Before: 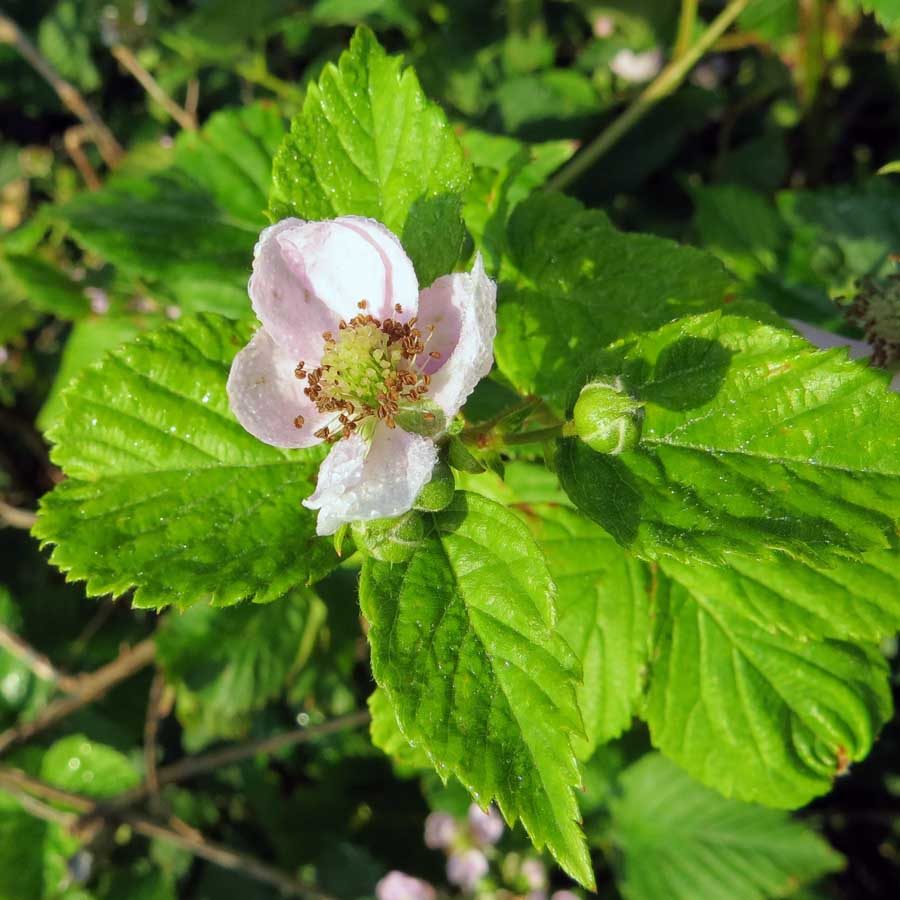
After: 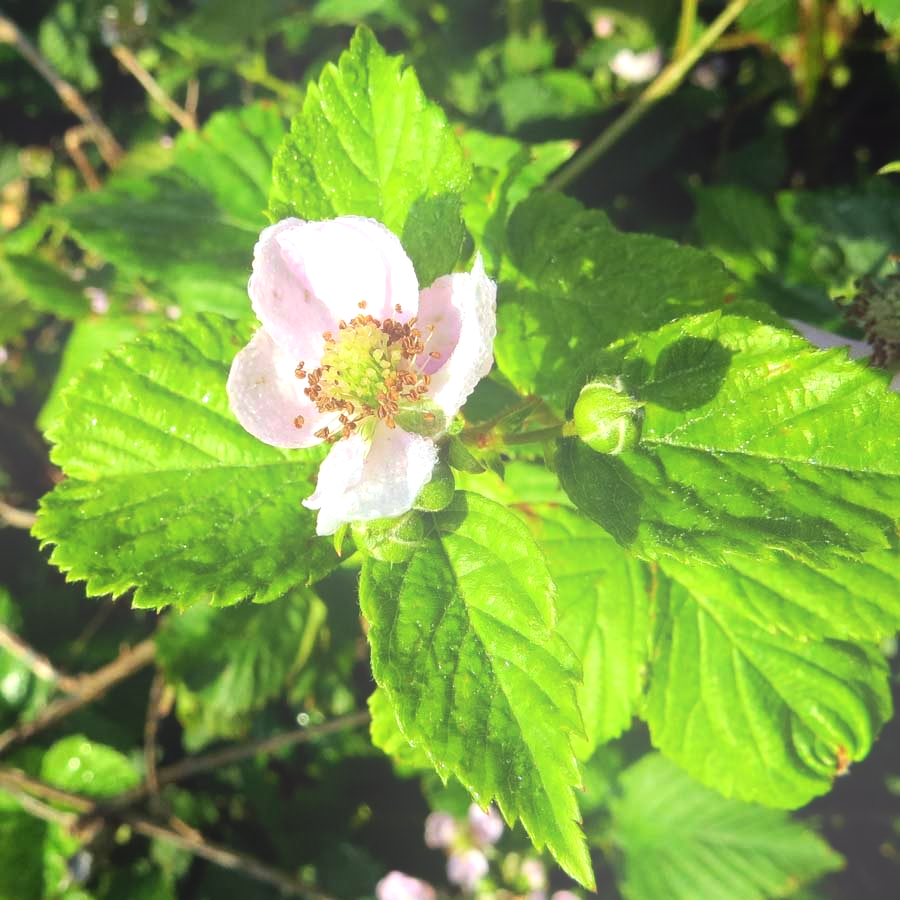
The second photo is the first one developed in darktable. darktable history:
tone equalizer: -8 EV -0.75 EV, -7 EV -0.7 EV, -6 EV -0.6 EV, -5 EV -0.4 EV, -3 EV 0.4 EV, -2 EV 0.6 EV, -1 EV 0.7 EV, +0 EV 0.75 EV, edges refinement/feathering 500, mask exposure compensation -1.57 EV, preserve details no
bloom: size 38%, threshold 95%, strength 30%
